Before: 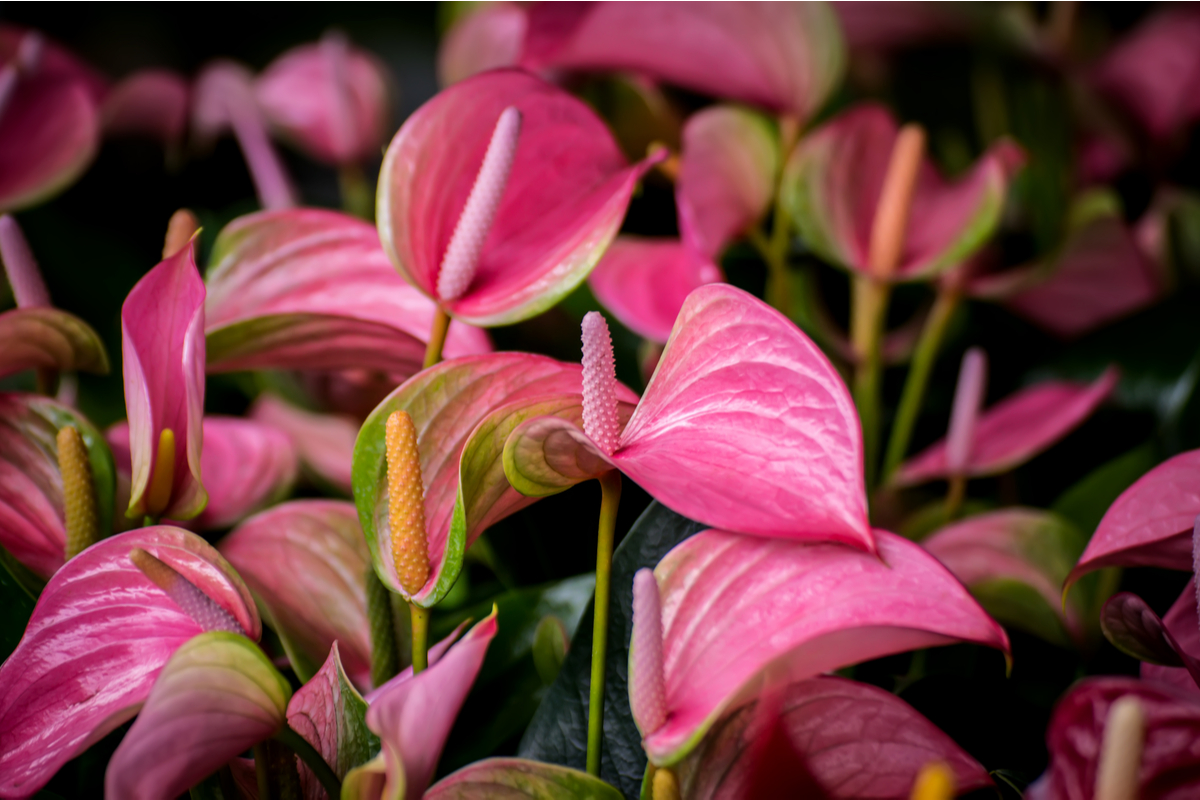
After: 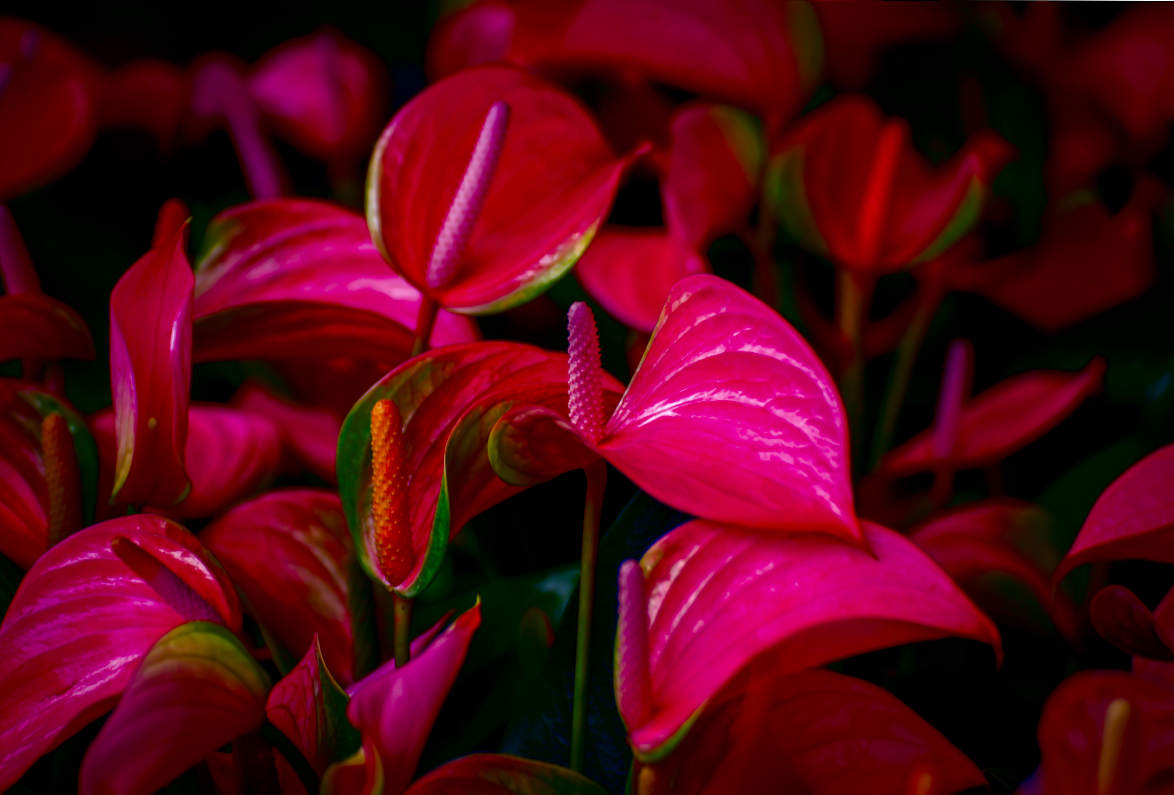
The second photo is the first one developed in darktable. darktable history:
exposure: exposure 0.15 EV, compensate highlight preservation false
rotate and perspective: rotation 0.226°, lens shift (vertical) -0.042, crop left 0.023, crop right 0.982, crop top 0.006, crop bottom 0.994
contrast brightness saturation: brightness -1, saturation 1
